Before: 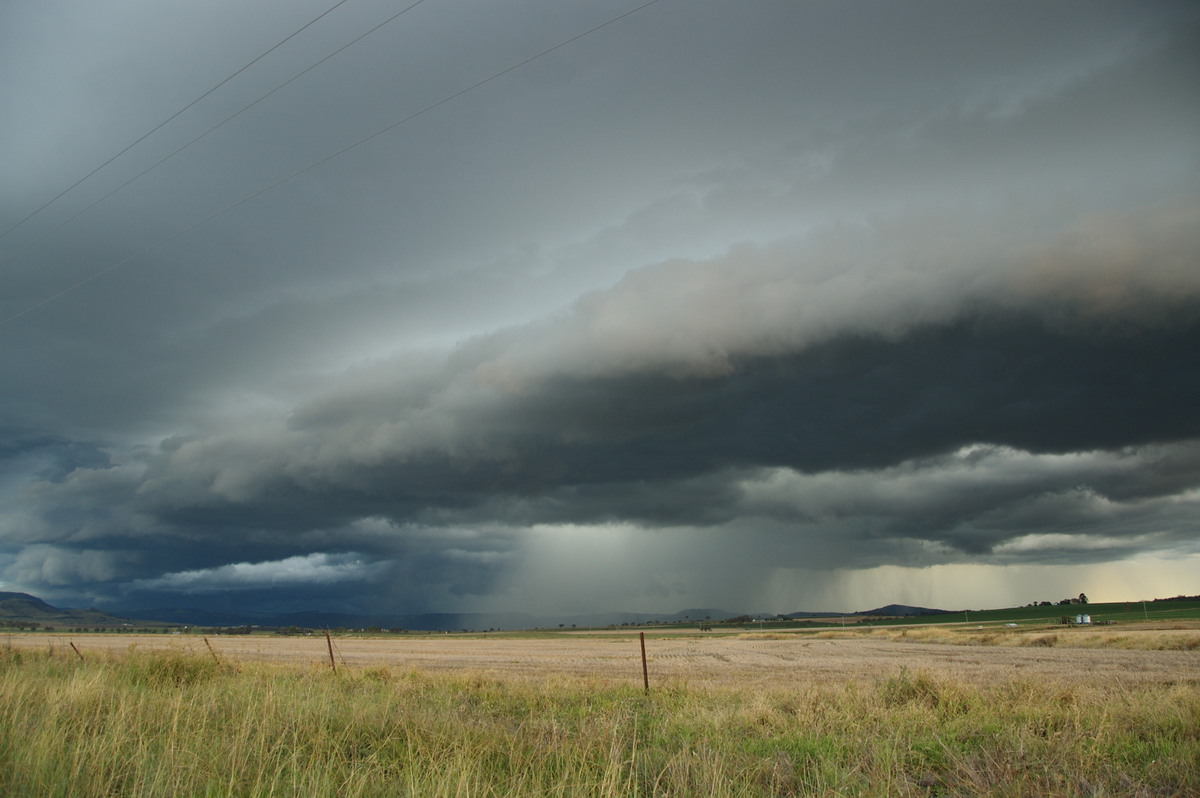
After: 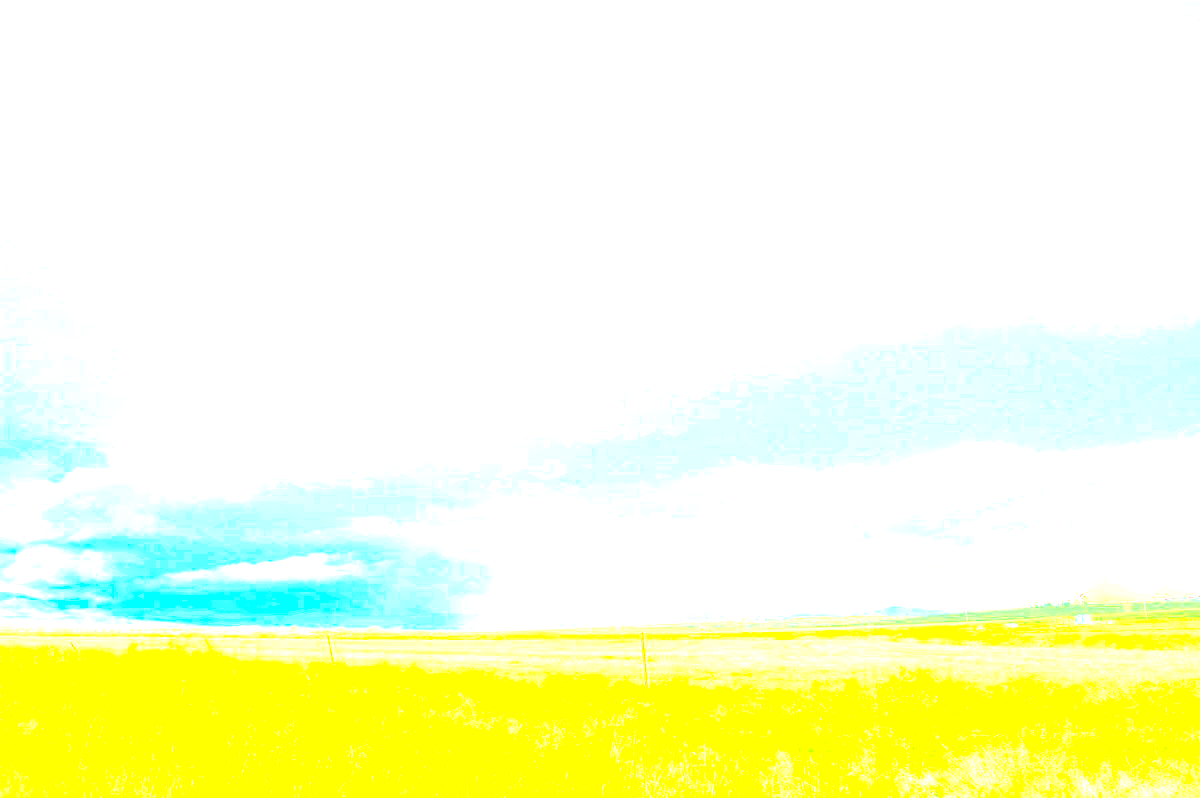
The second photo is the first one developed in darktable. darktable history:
contrast brightness saturation: brightness 1
exposure: exposure 3 EV
